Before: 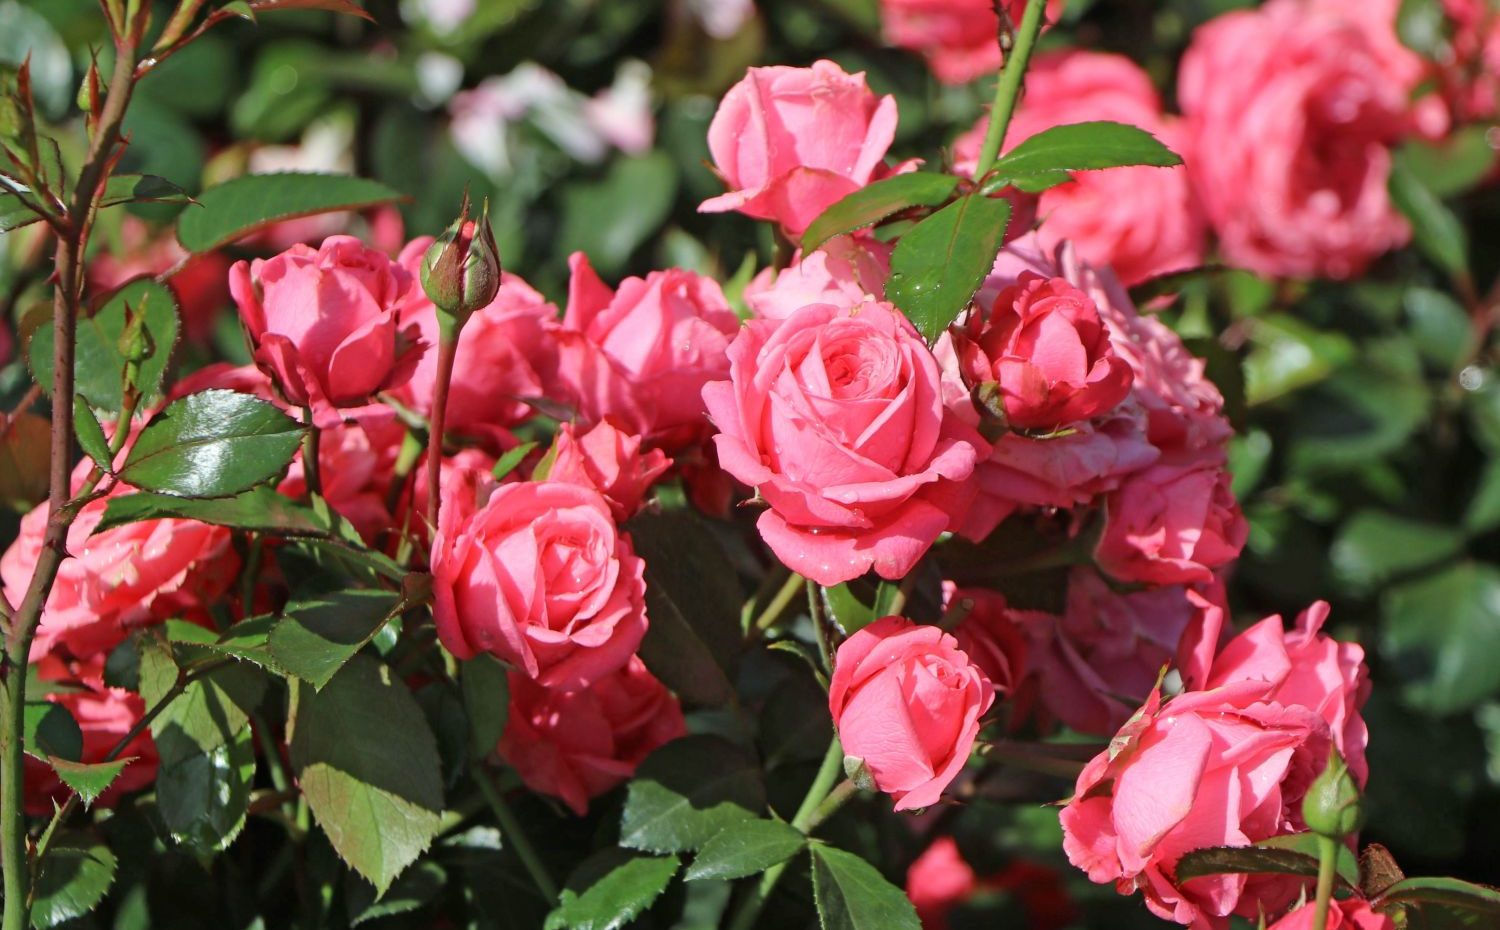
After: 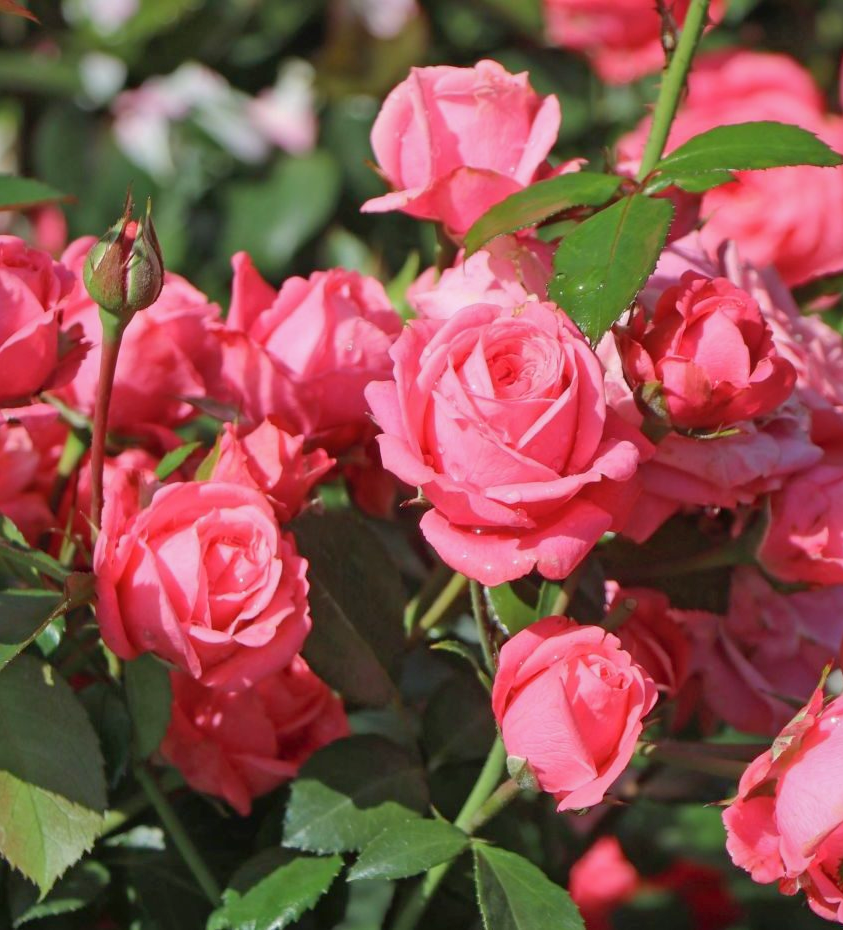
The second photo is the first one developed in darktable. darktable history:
white balance: emerald 1
crop and rotate: left 22.516%, right 21.234%
shadows and highlights: on, module defaults
